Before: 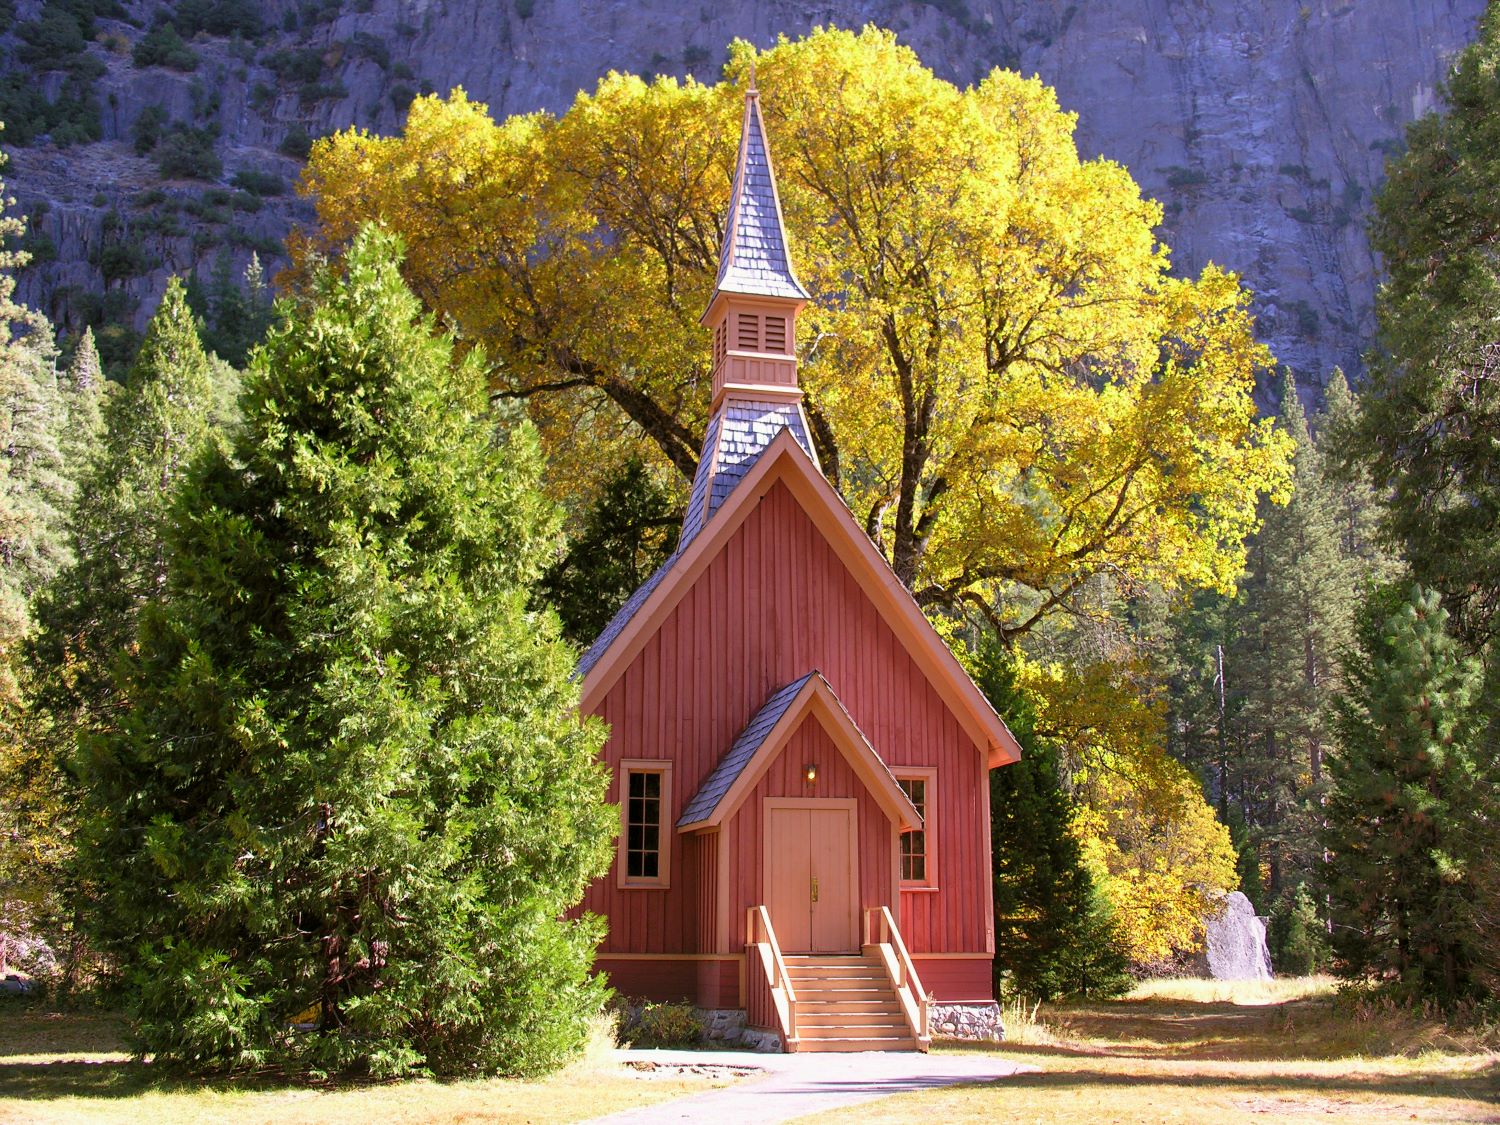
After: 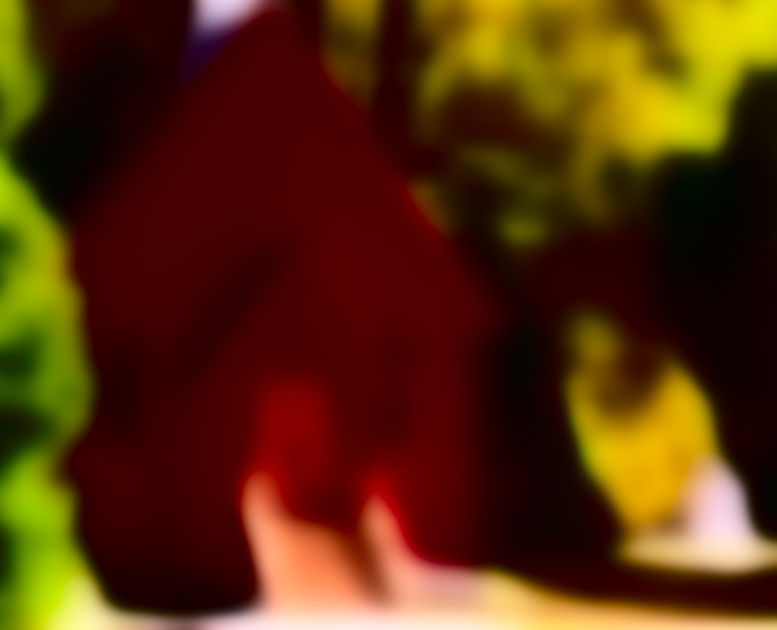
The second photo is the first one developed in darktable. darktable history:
crop: left 34.479%, top 38.822%, right 13.718%, bottom 5.172%
lowpass: radius 16, unbound 0
contrast brightness saturation: contrast 0.77, brightness -1, saturation 1
